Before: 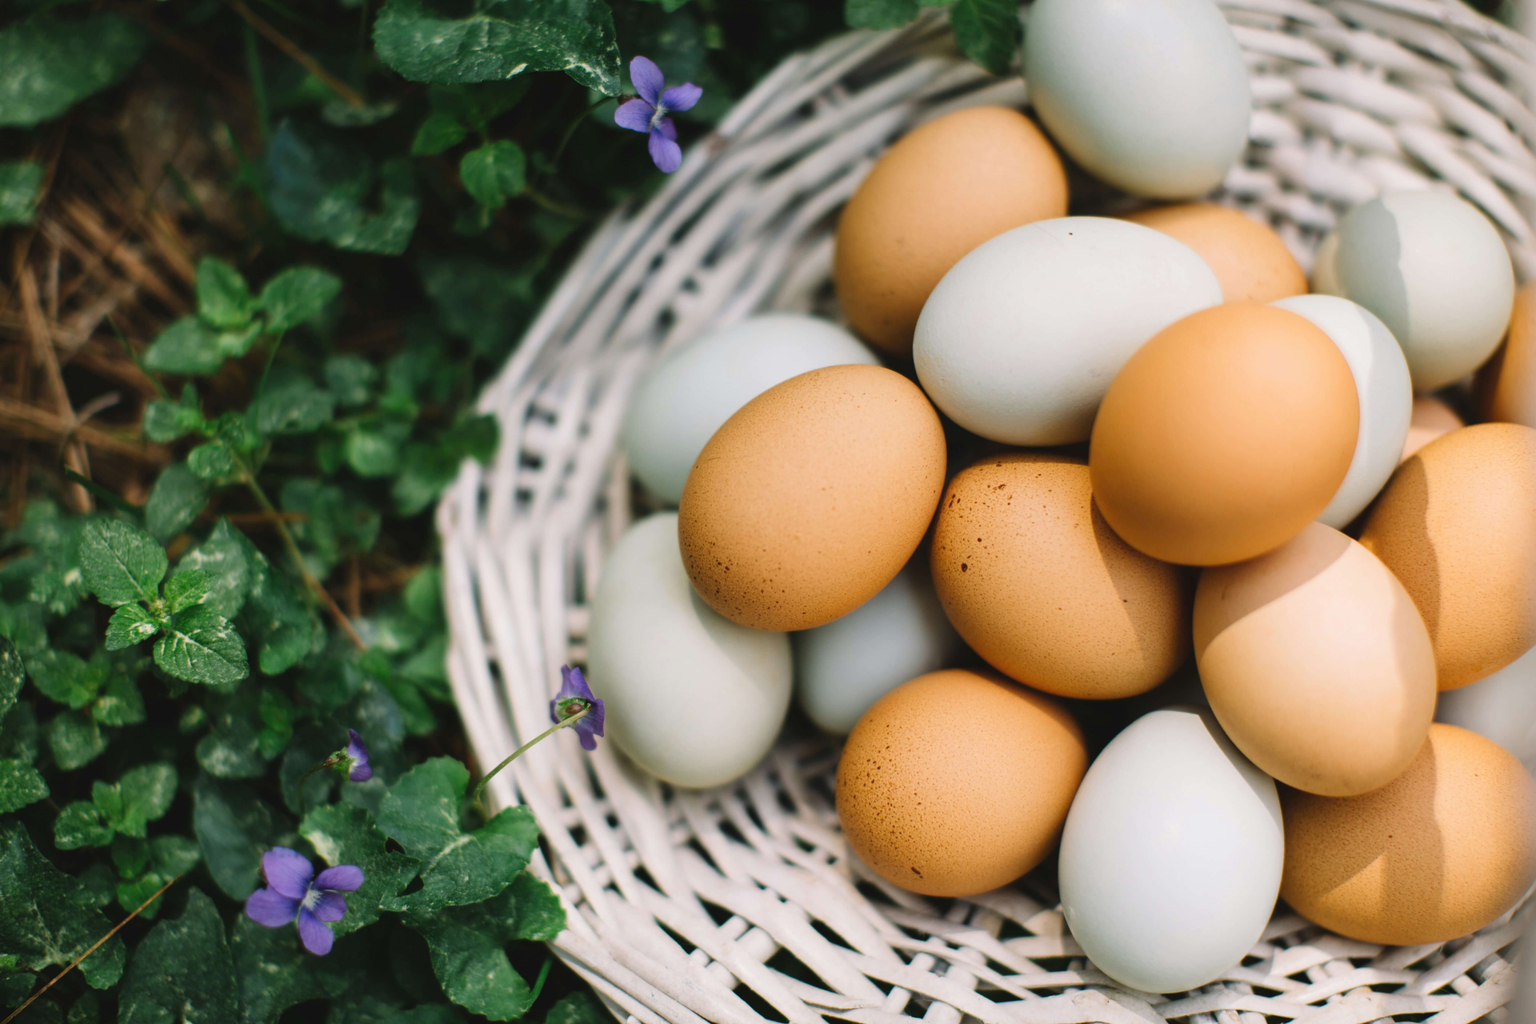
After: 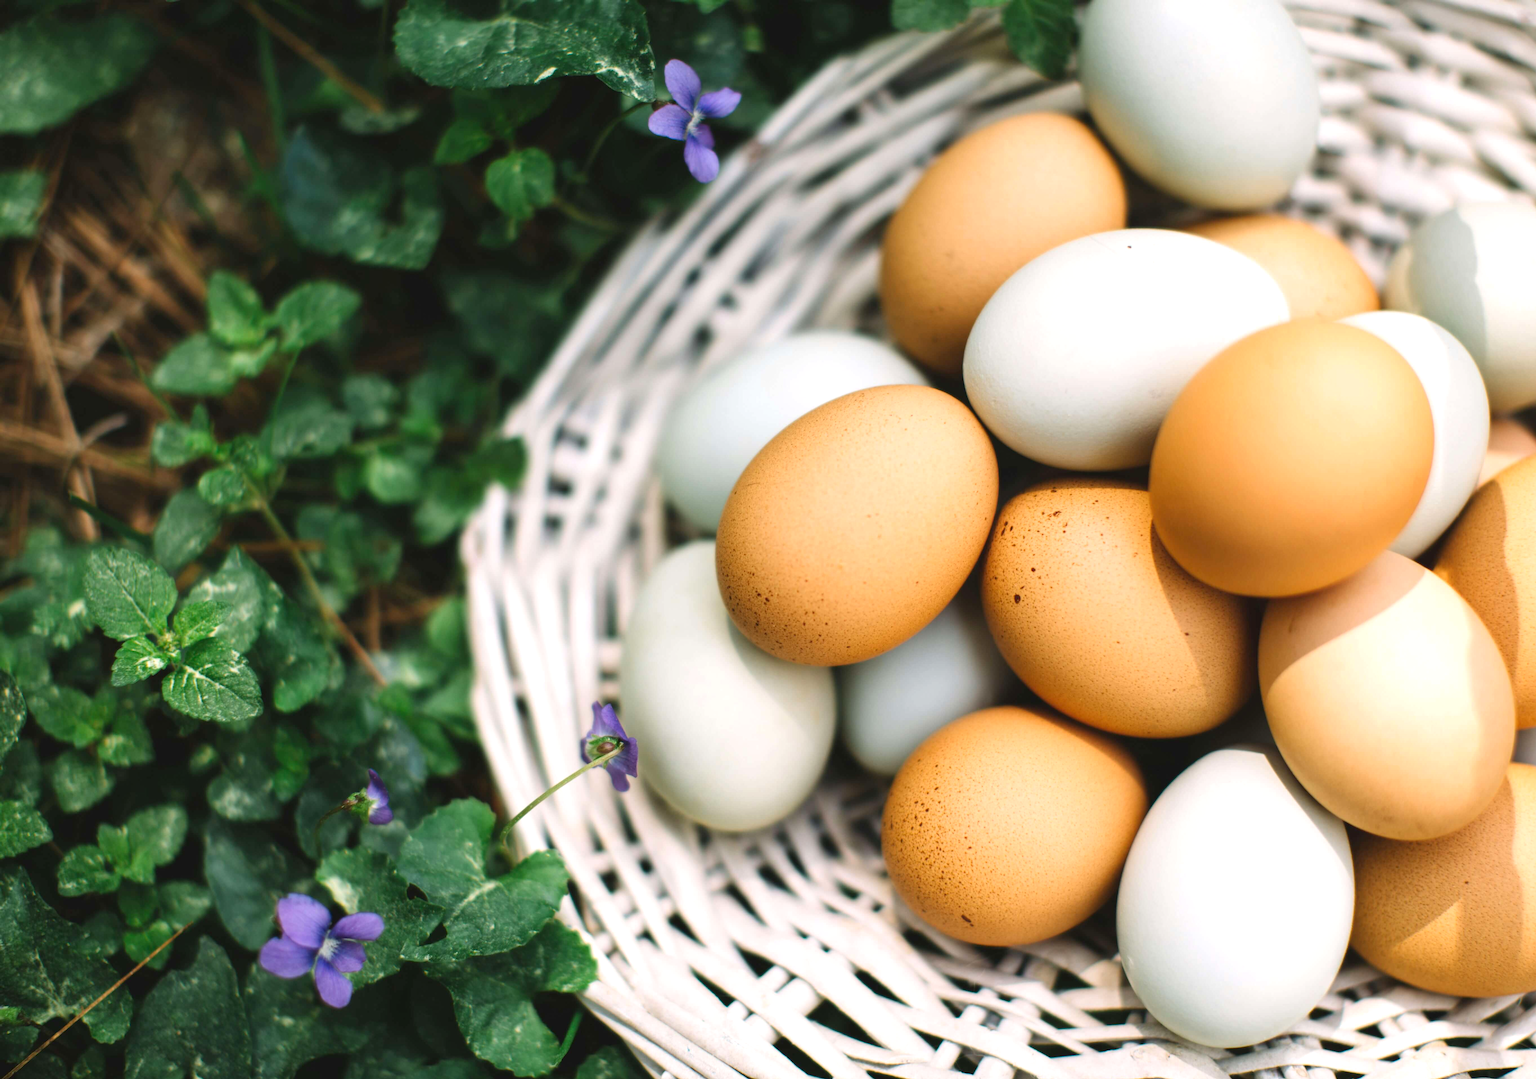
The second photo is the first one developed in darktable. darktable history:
exposure: black level correction 0.001, exposure 0.5 EV, compensate exposure bias true, compensate highlight preservation false
crop and rotate: right 5.167%
